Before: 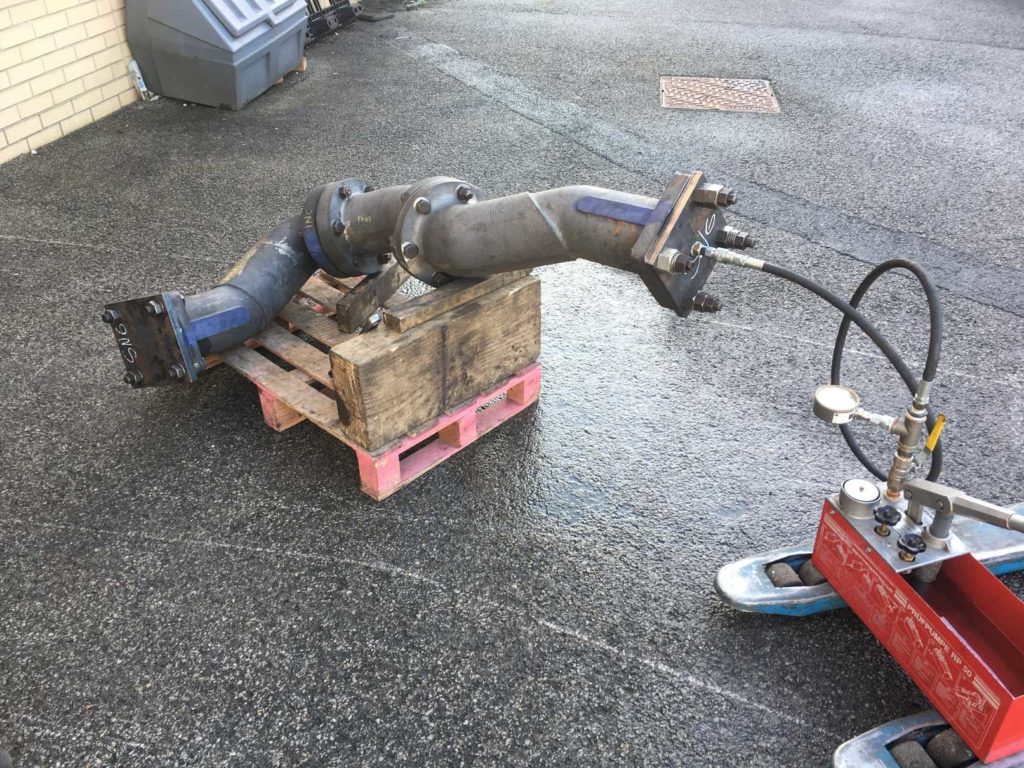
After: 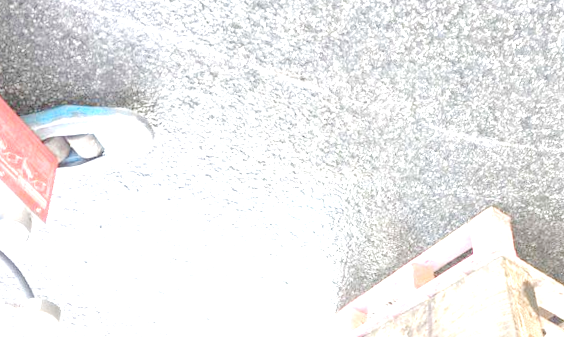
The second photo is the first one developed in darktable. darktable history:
orientation "rotate by 180 degrees": orientation rotate 180°
rotate and perspective: rotation -1.77°, lens shift (horizontal) 0.004, automatic cropping off
white balance: emerald 1
tone equalizer "contrast tone curve: medium": -8 EV -0.75 EV, -7 EV -0.7 EV, -6 EV -0.6 EV, -5 EV -0.4 EV, -3 EV 0.4 EV, -2 EV 0.6 EV, -1 EV 0.7 EV, +0 EV 0.75 EV, edges refinement/feathering 500, mask exposure compensation -1.57 EV, preserve details no
exposure: exposure 0.426 EV
crop: left 15.306%, top 9.065%, right 30.789%, bottom 48.638%
